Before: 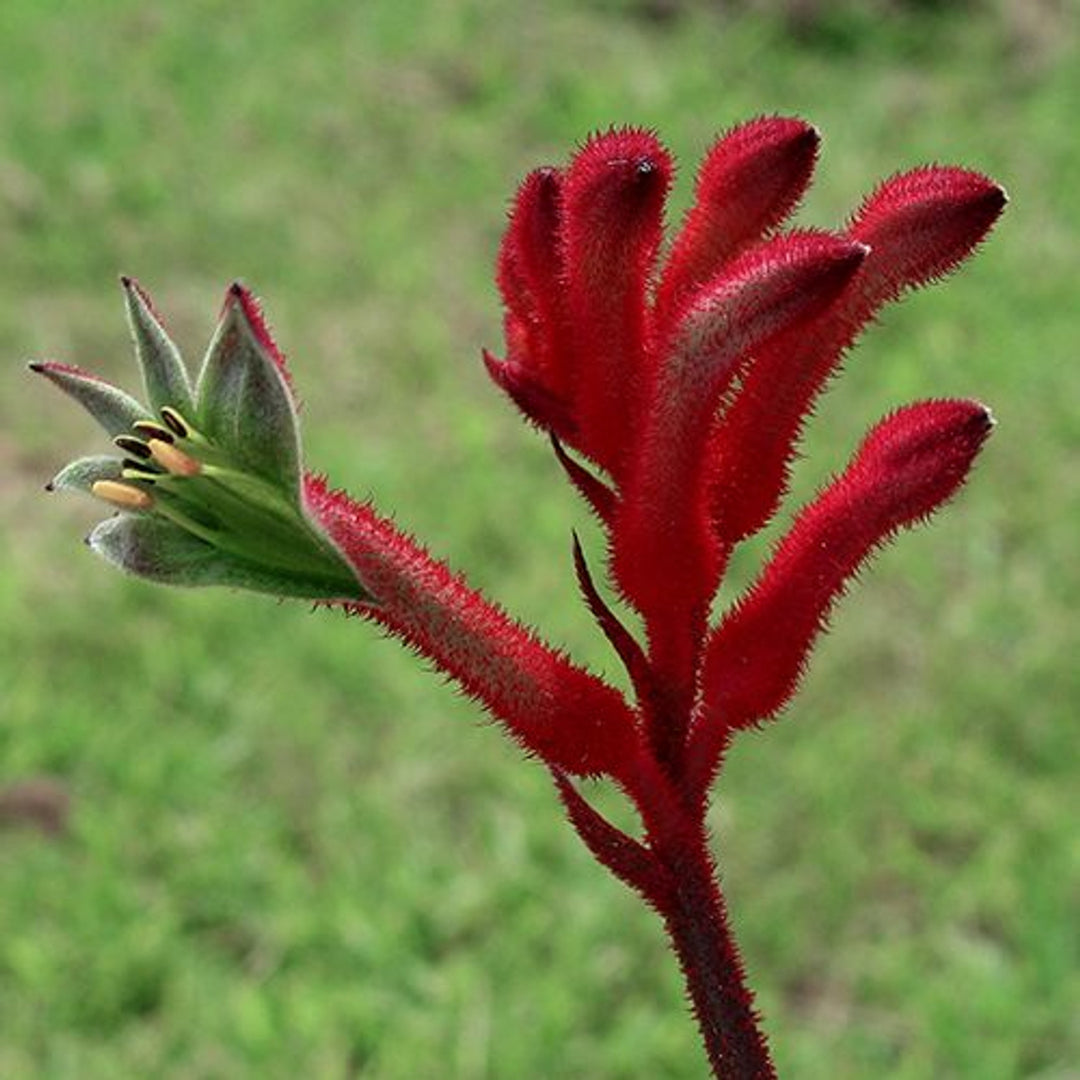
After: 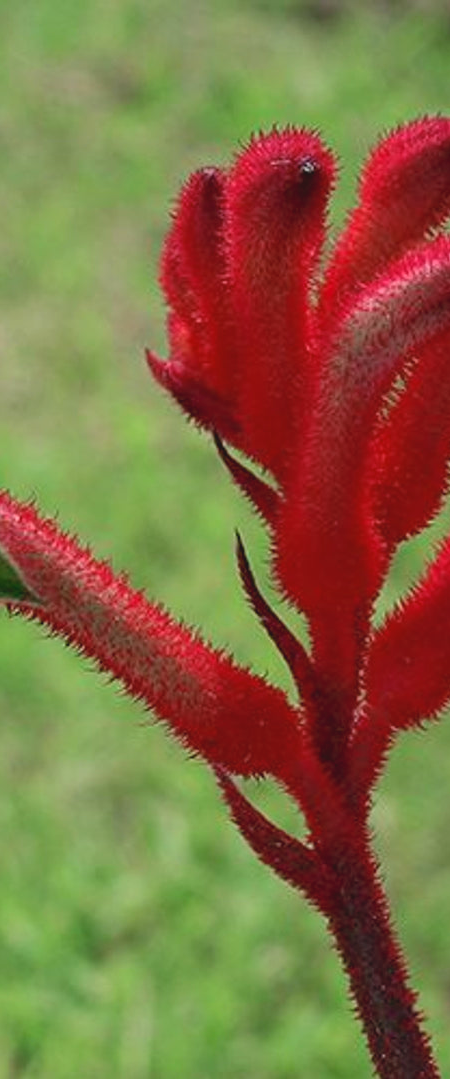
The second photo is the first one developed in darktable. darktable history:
contrast brightness saturation: contrast -0.1, brightness 0.05, saturation 0.08
crop: left 31.229%, right 27.105%
